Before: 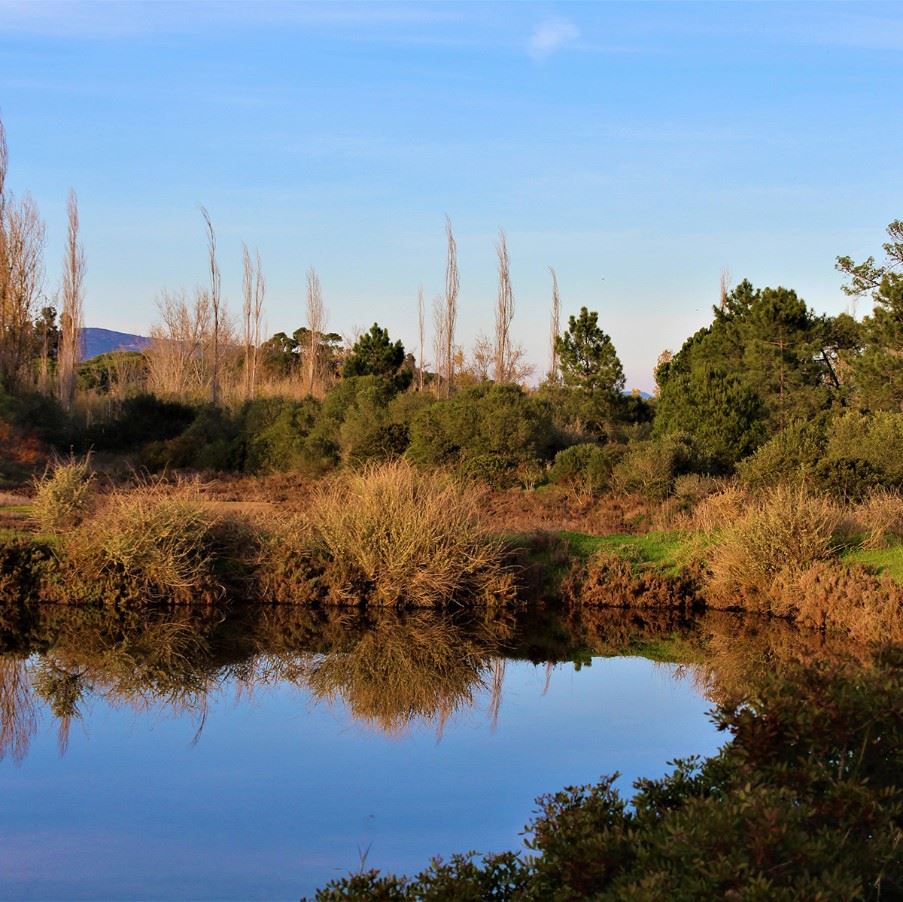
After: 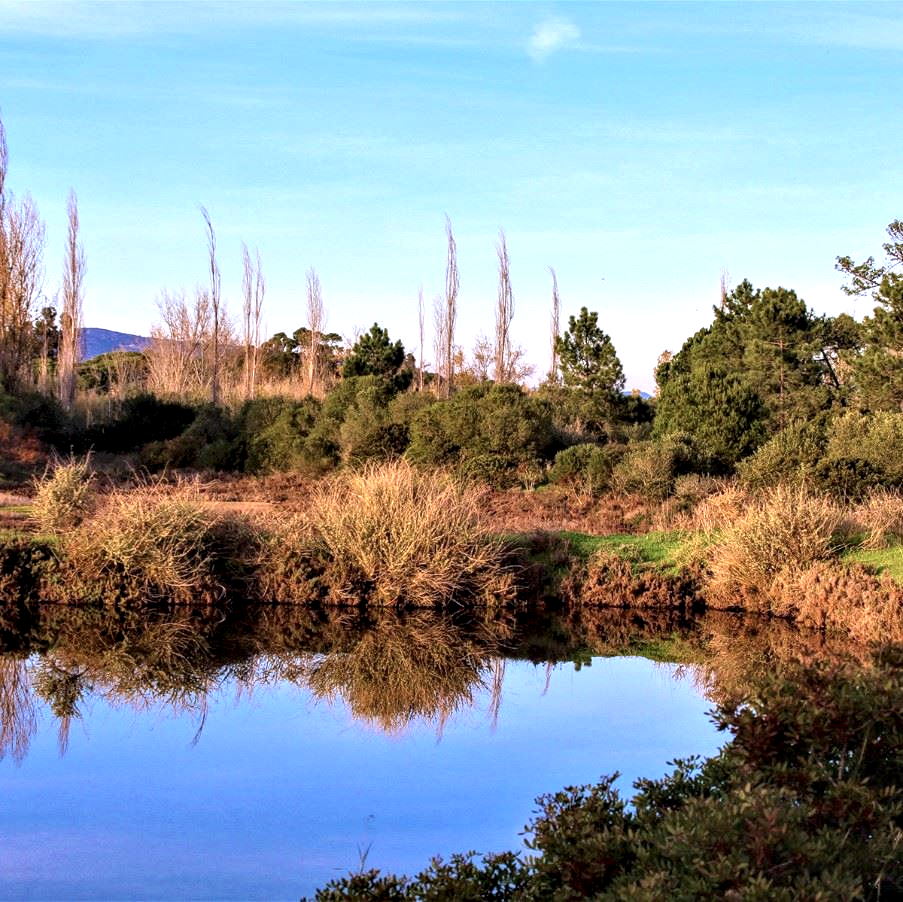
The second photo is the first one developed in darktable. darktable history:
color calibration: illuminant as shot in camera, x 0.363, y 0.385, temperature 4528.04 K
local contrast: detail 150%
exposure: exposure 0.6 EV, compensate highlight preservation false
